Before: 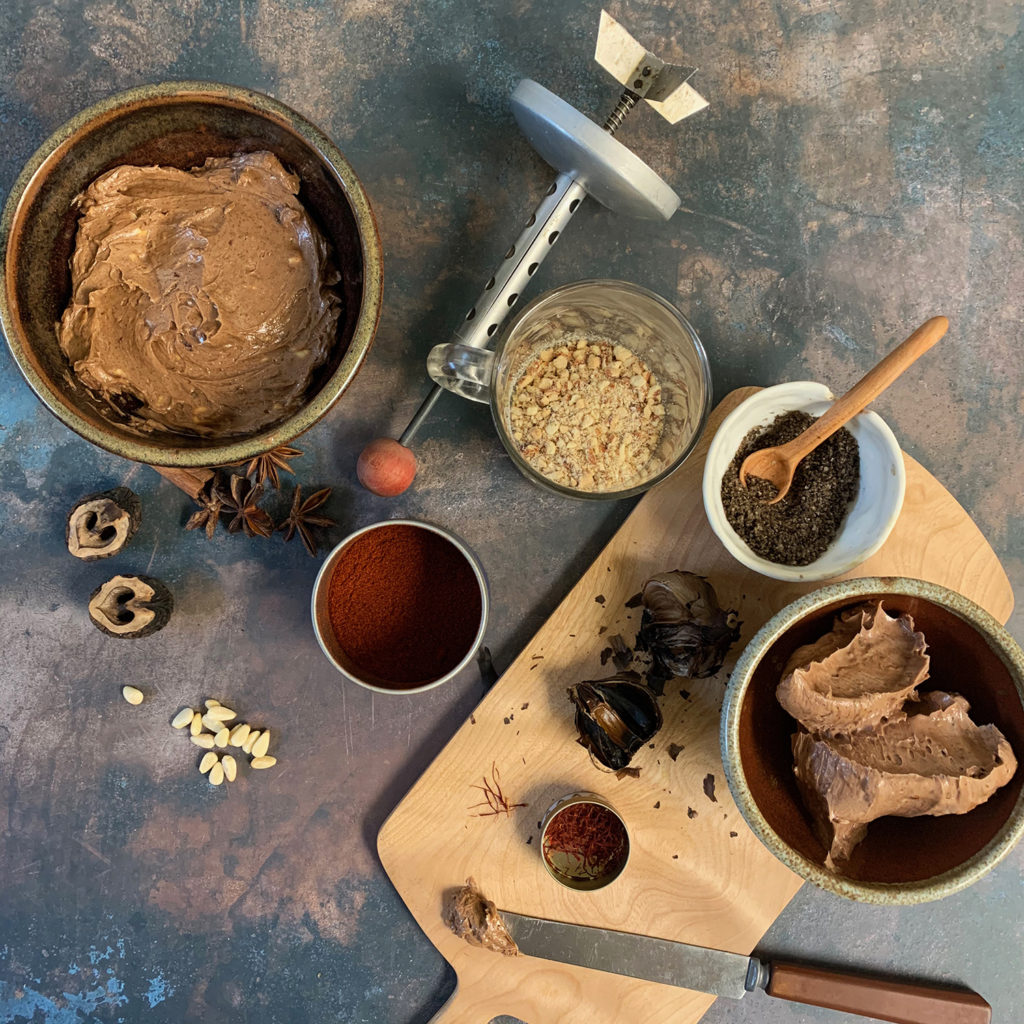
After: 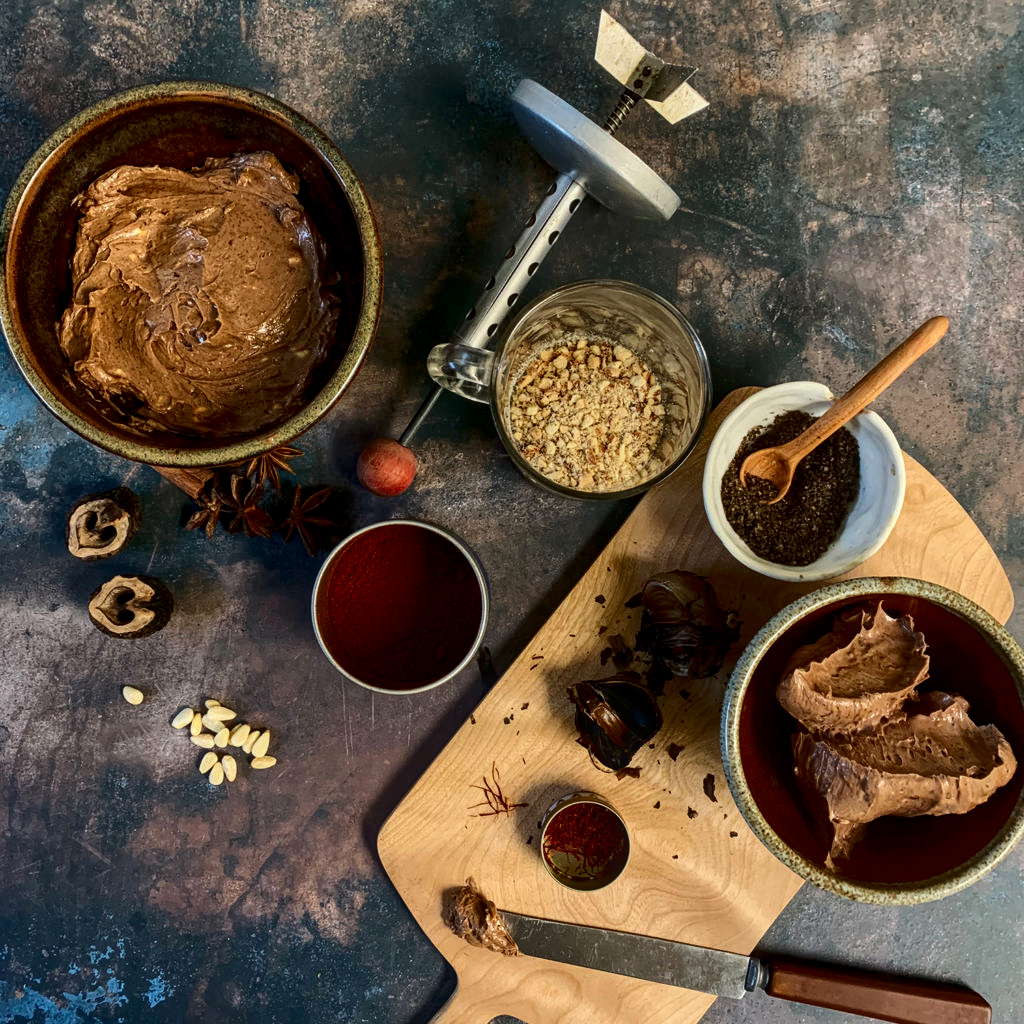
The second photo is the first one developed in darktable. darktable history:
local contrast: on, module defaults
contrast brightness saturation: contrast 0.19, brightness -0.24, saturation 0.11
